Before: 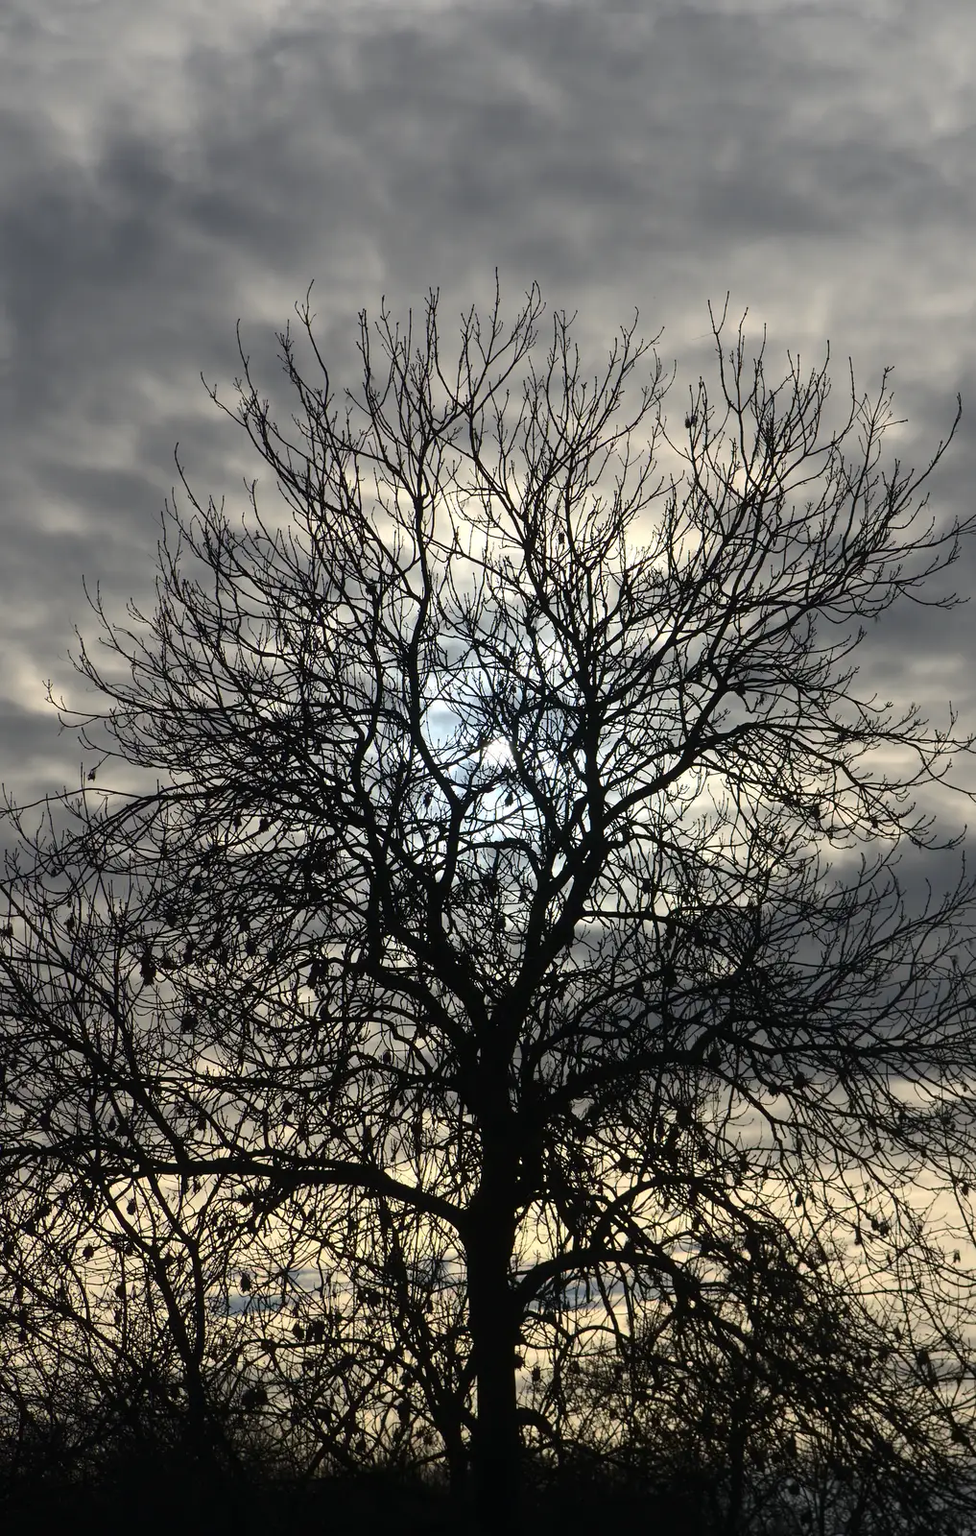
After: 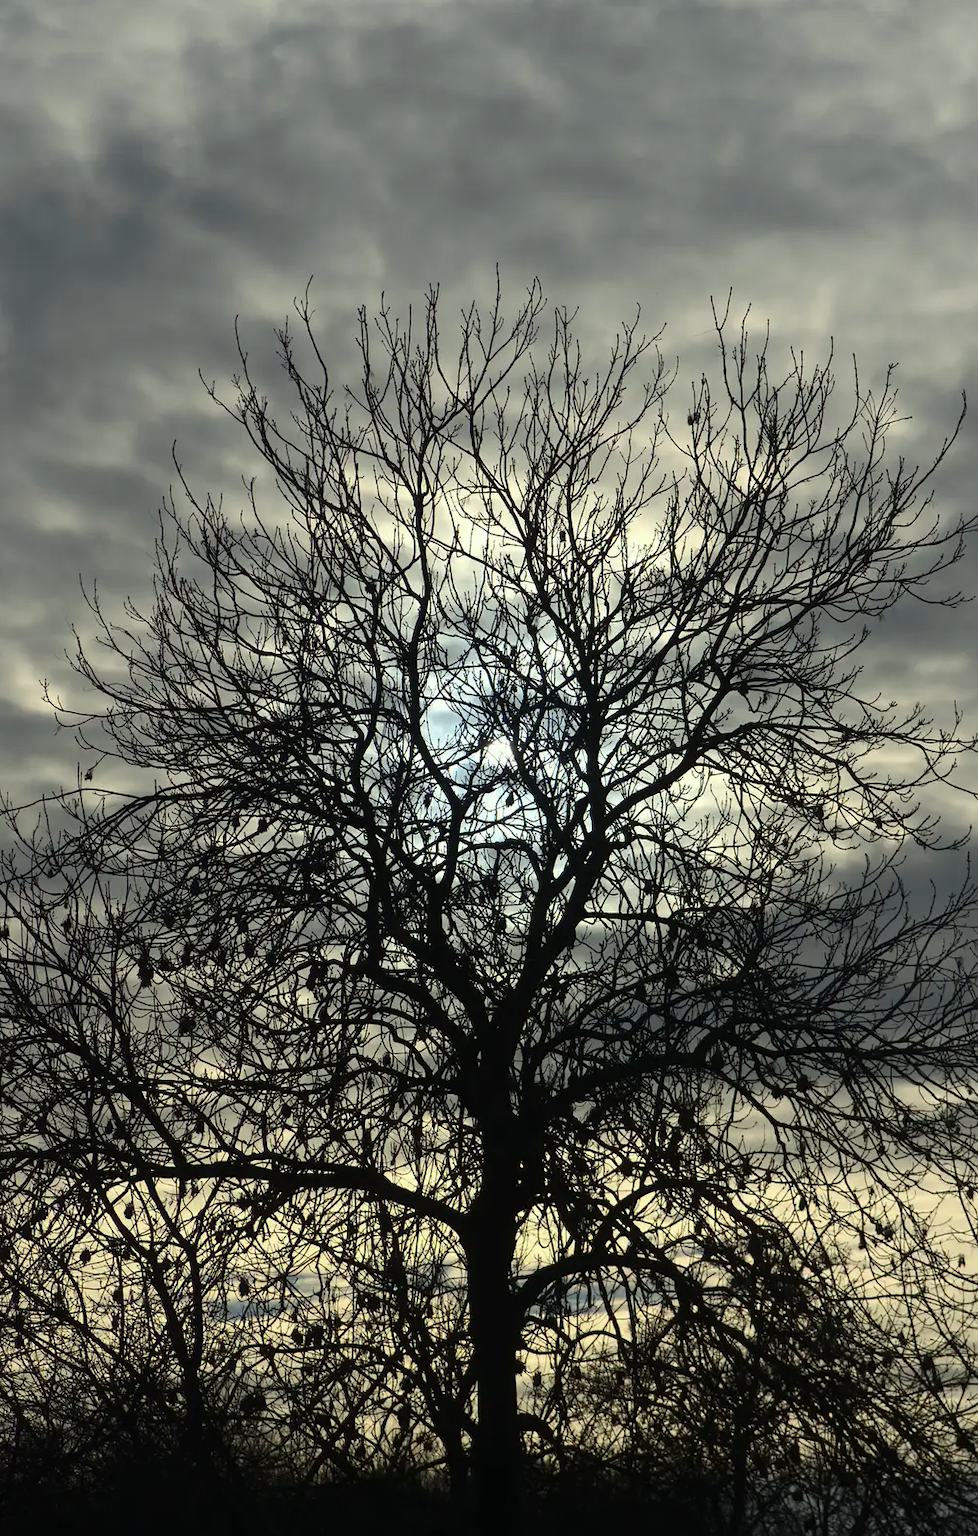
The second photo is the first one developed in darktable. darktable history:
color correction: highlights a* -4.73, highlights b* 5.06, saturation 0.97
crop: left 0.434%, top 0.485%, right 0.244%, bottom 0.386%
